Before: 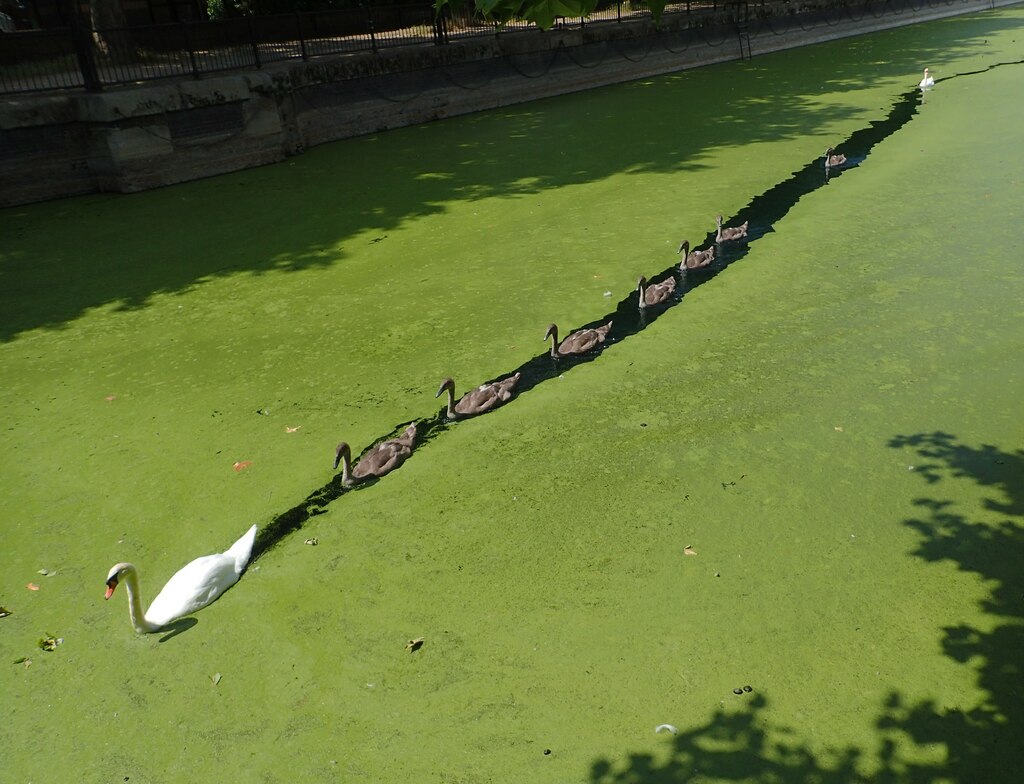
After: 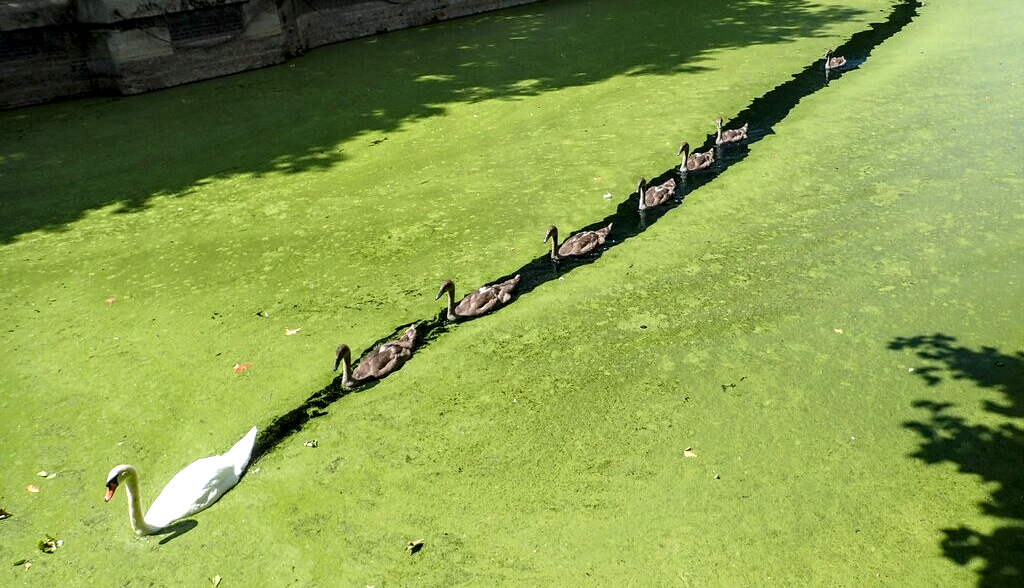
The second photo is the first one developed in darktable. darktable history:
crop and rotate: top 12.5%, bottom 12.5%
local contrast: highlights 65%, shadows 54%, detail 169%, midtone range 0.514
exposure: black level correction 0, exposure 0.7 EV, compensate exposure bias true, compensate highlight preservation false
